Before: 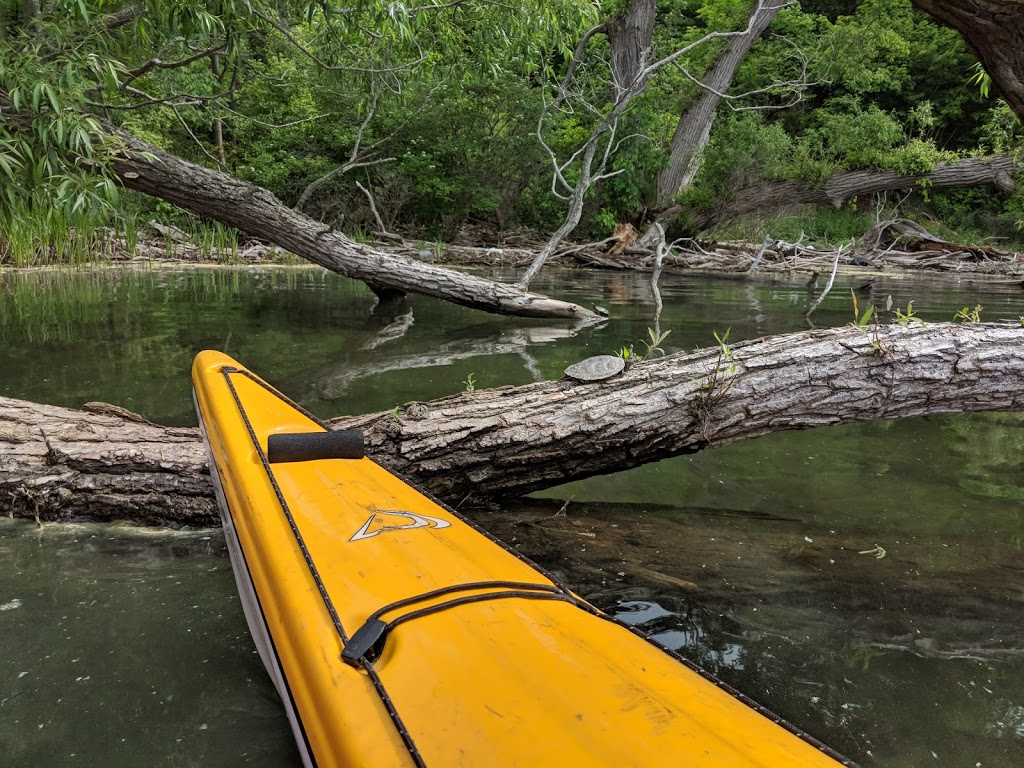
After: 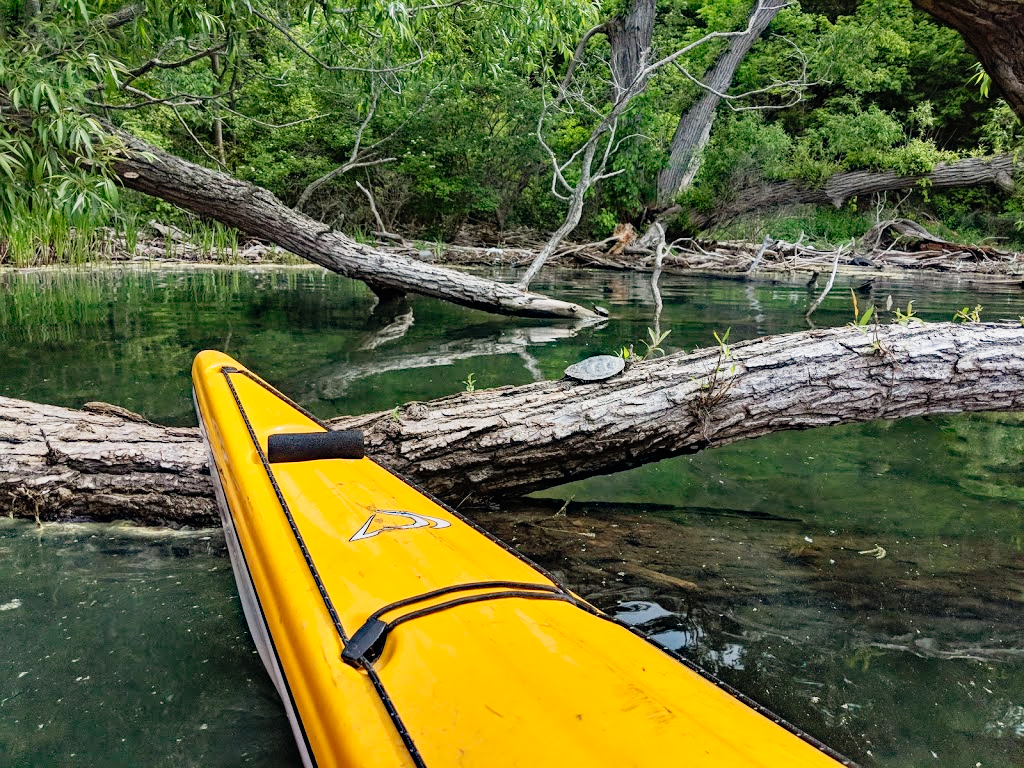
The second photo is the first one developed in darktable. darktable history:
tone curve: curves: ch0 [(0, 0.005) (0.103, 0.097) (0.18, 0.22) (0.378, 0.482) (0.504, 0.631) (0.663, 0.801) (0.834, 0.914) (1, 0.971)]; ch1 [(0, 0) (0.172, 0.123) (0.324, 0.253) (0.396, 0.388) (0.478, 0.461) (0.499, 0.498) (0.522, 0.528) (0.604, 0.692) (0.704, 0.818) (1, 1)]; ch2 [(0, 0) (0.411, 0.424) (0.496, 0.5) (0.515, 0.519) (0.555, 0.585) (0.628, 0.703) (1, 1)], preserve colors none
haze removal: strength 0.508, distance 0.428, compatibility mode true, adaptive false
